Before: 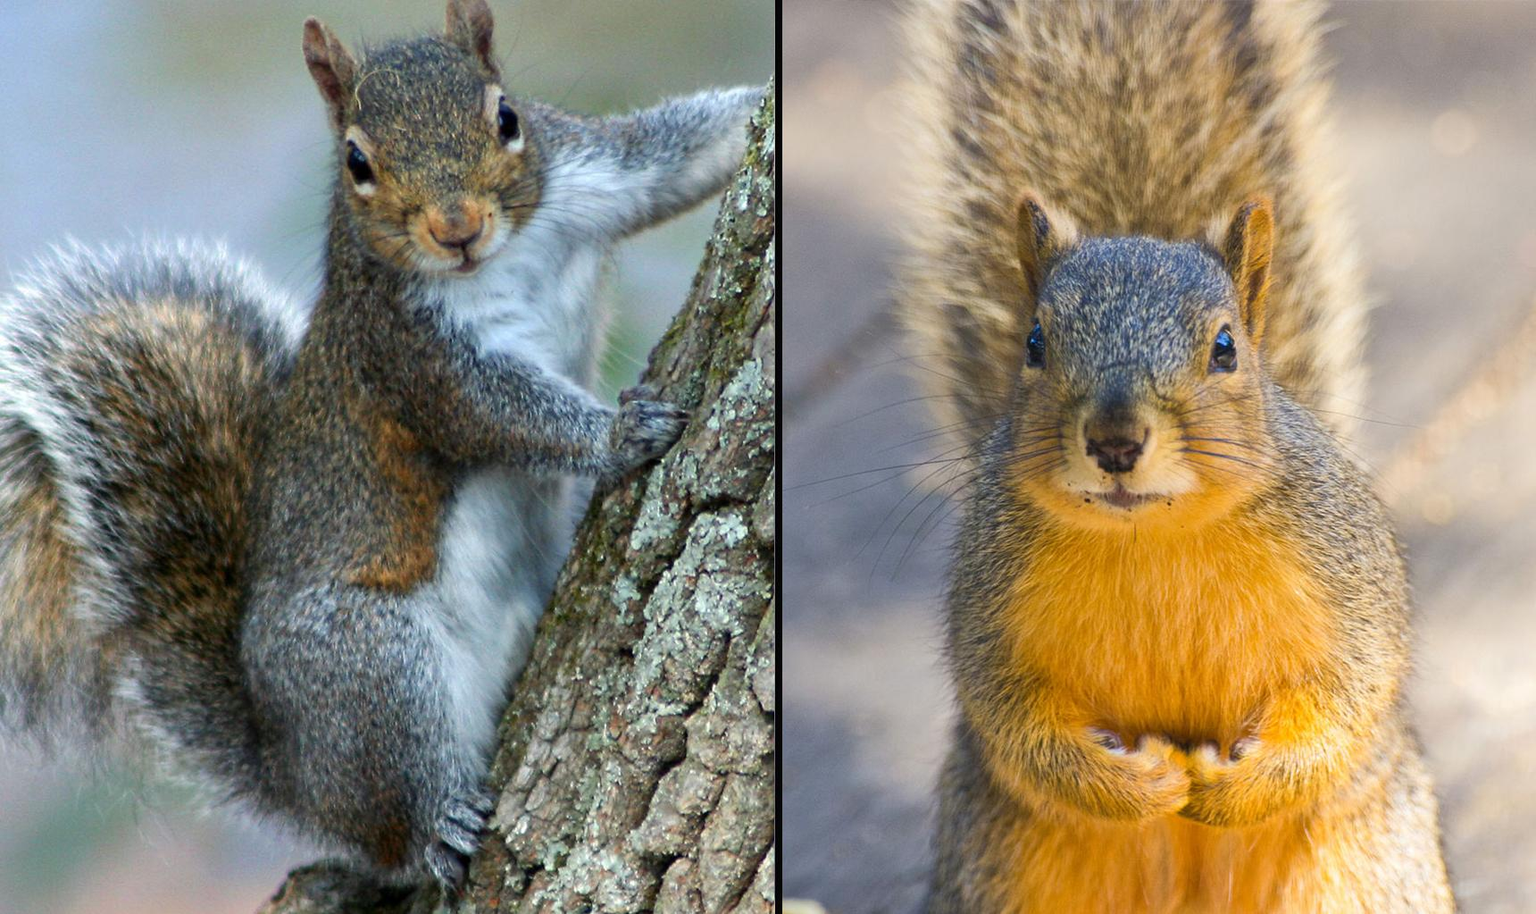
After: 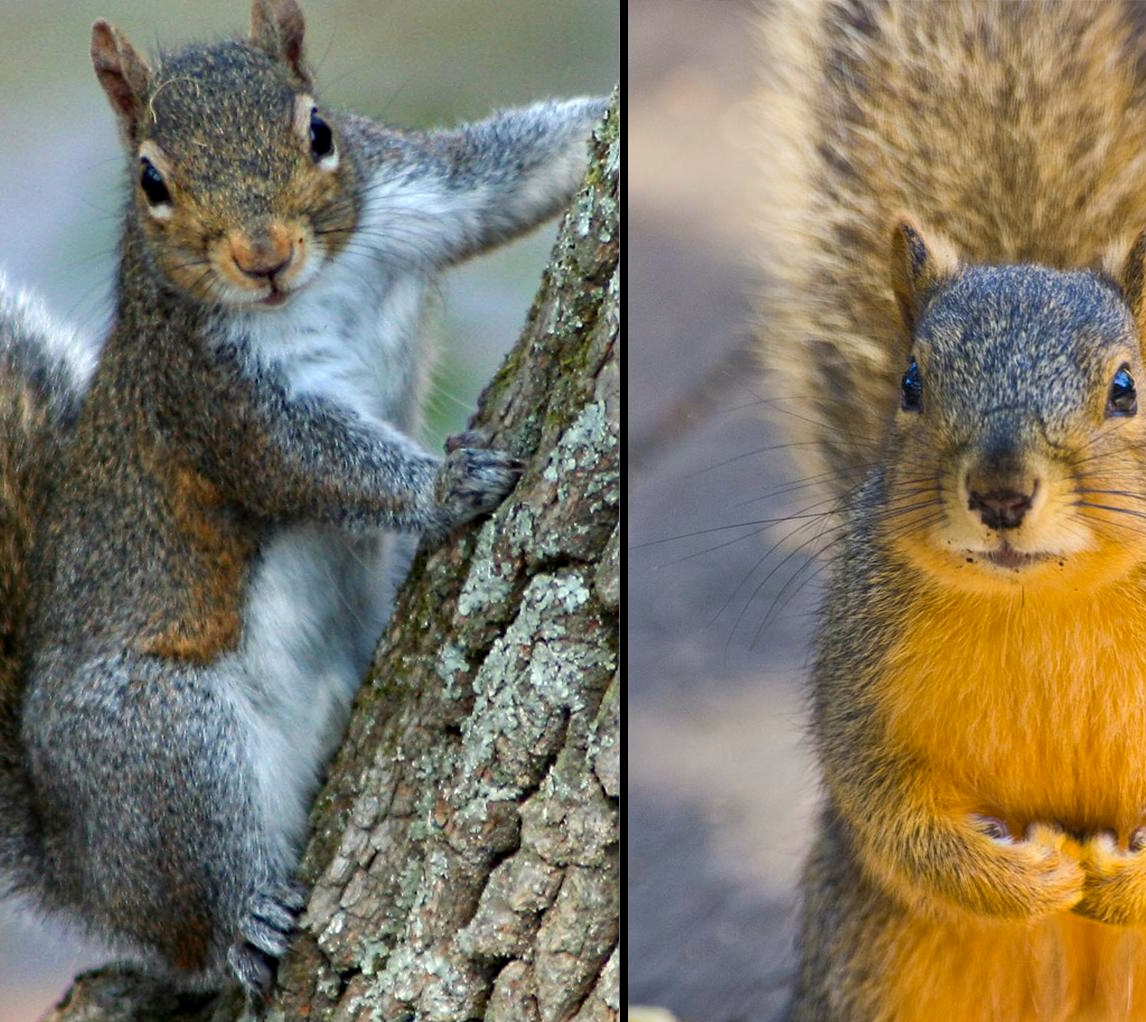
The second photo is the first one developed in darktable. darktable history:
crop and rotate: left 14.436%, right 18.898%
haze removal: compatibility mode true, adaptive false
